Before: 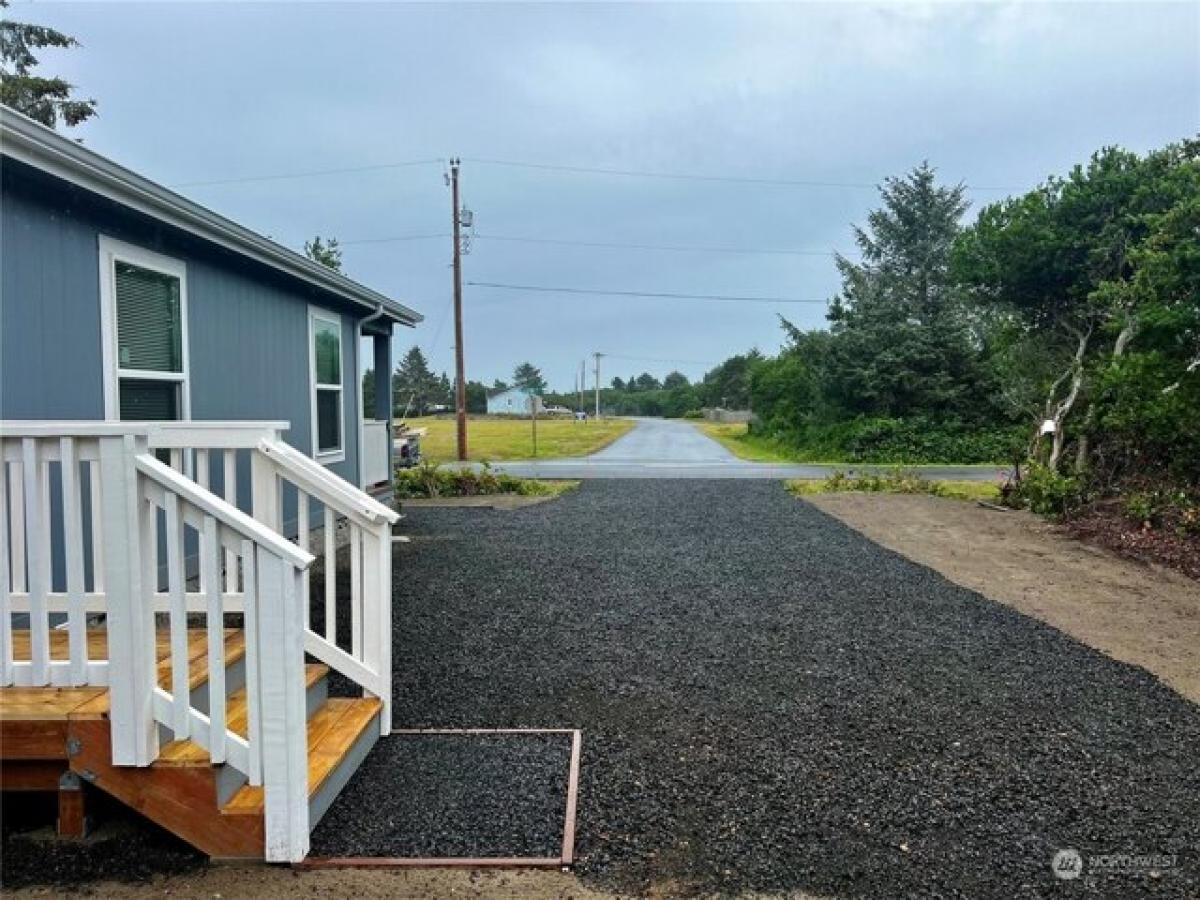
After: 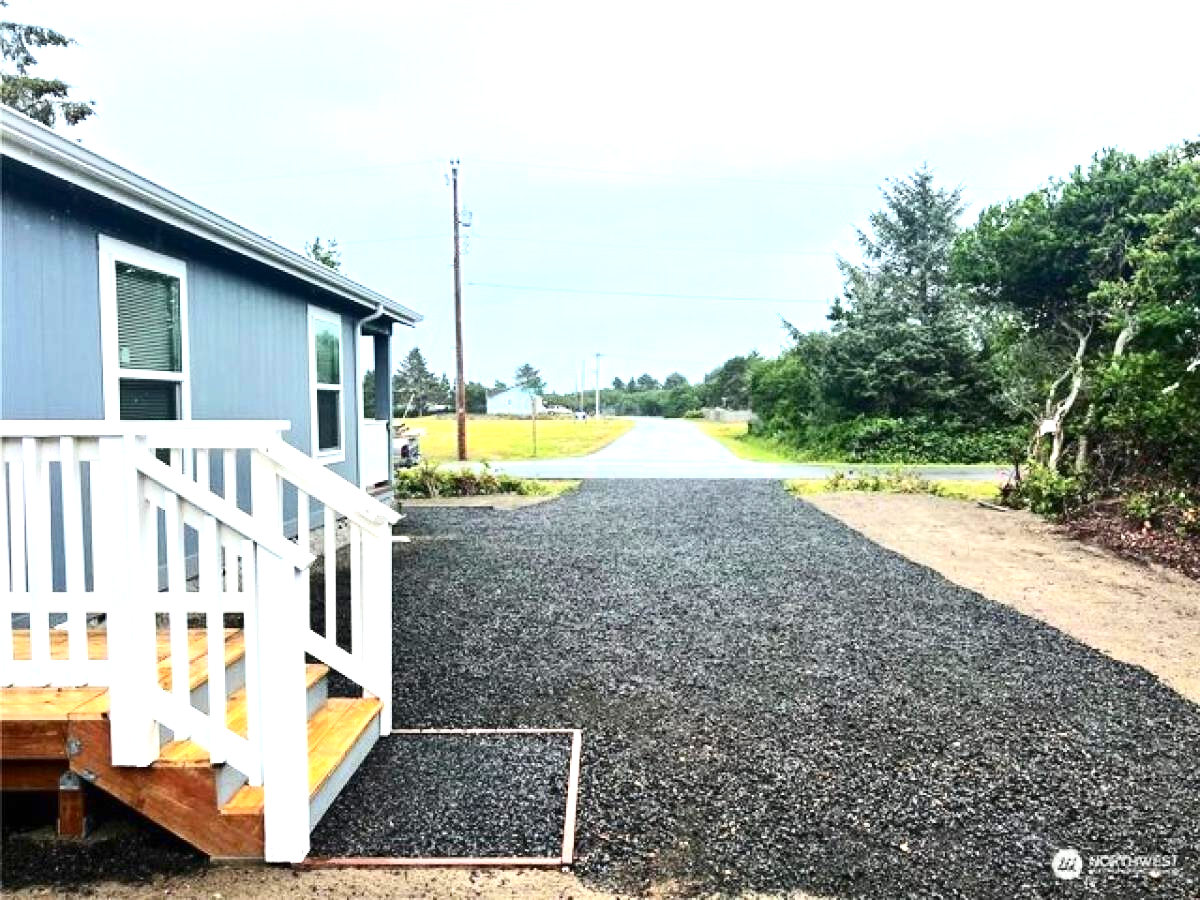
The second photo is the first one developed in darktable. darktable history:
contrast brightness saturation: contrast 0.26, brightness 0.02, saturation 0.87
exposure: black level correction 0, exposure 1.45 EV, compensate exposure bias true, compensate highlight preservation false
color correction: saturation 0.5
